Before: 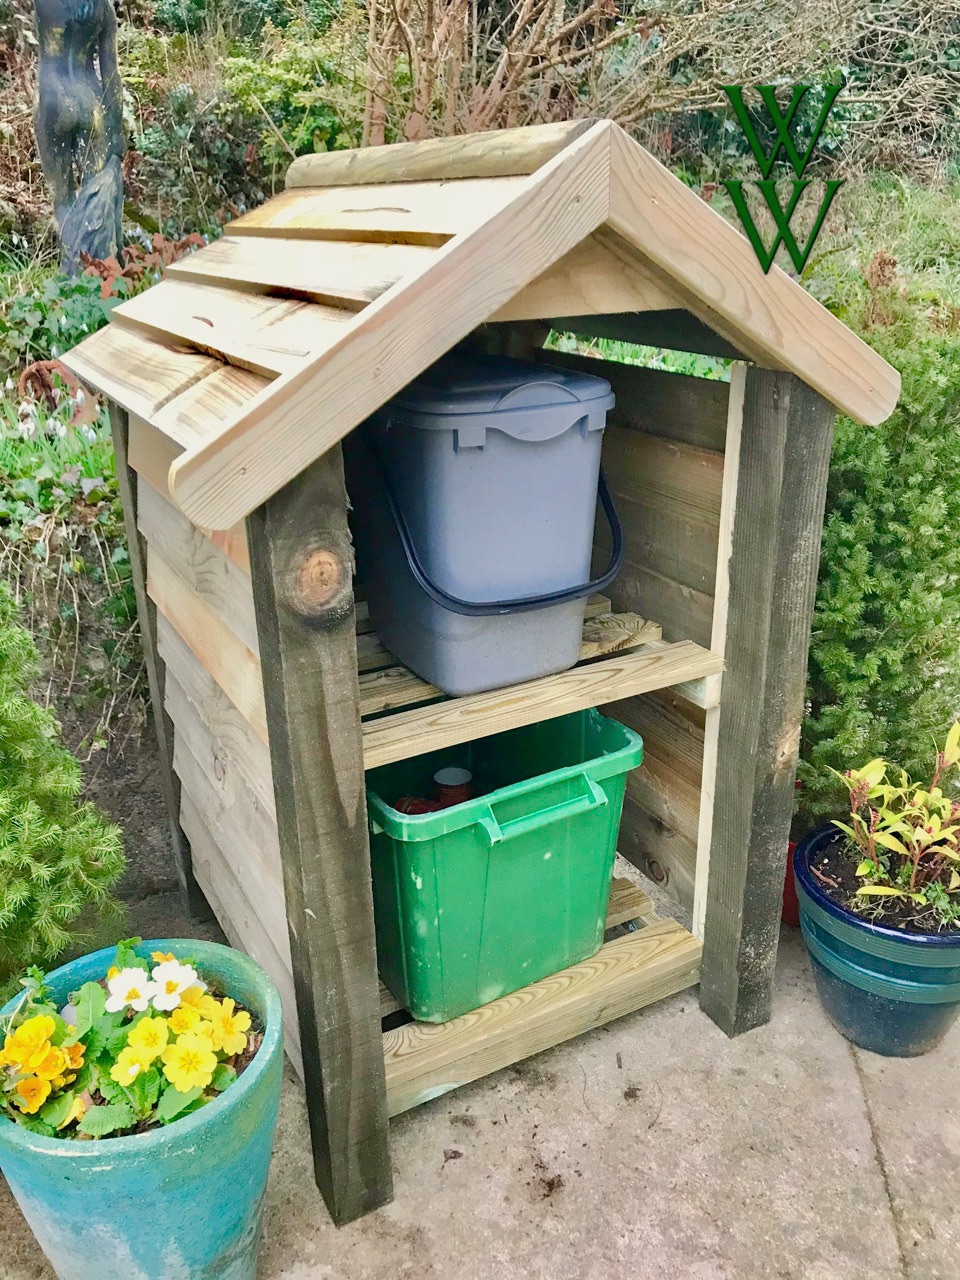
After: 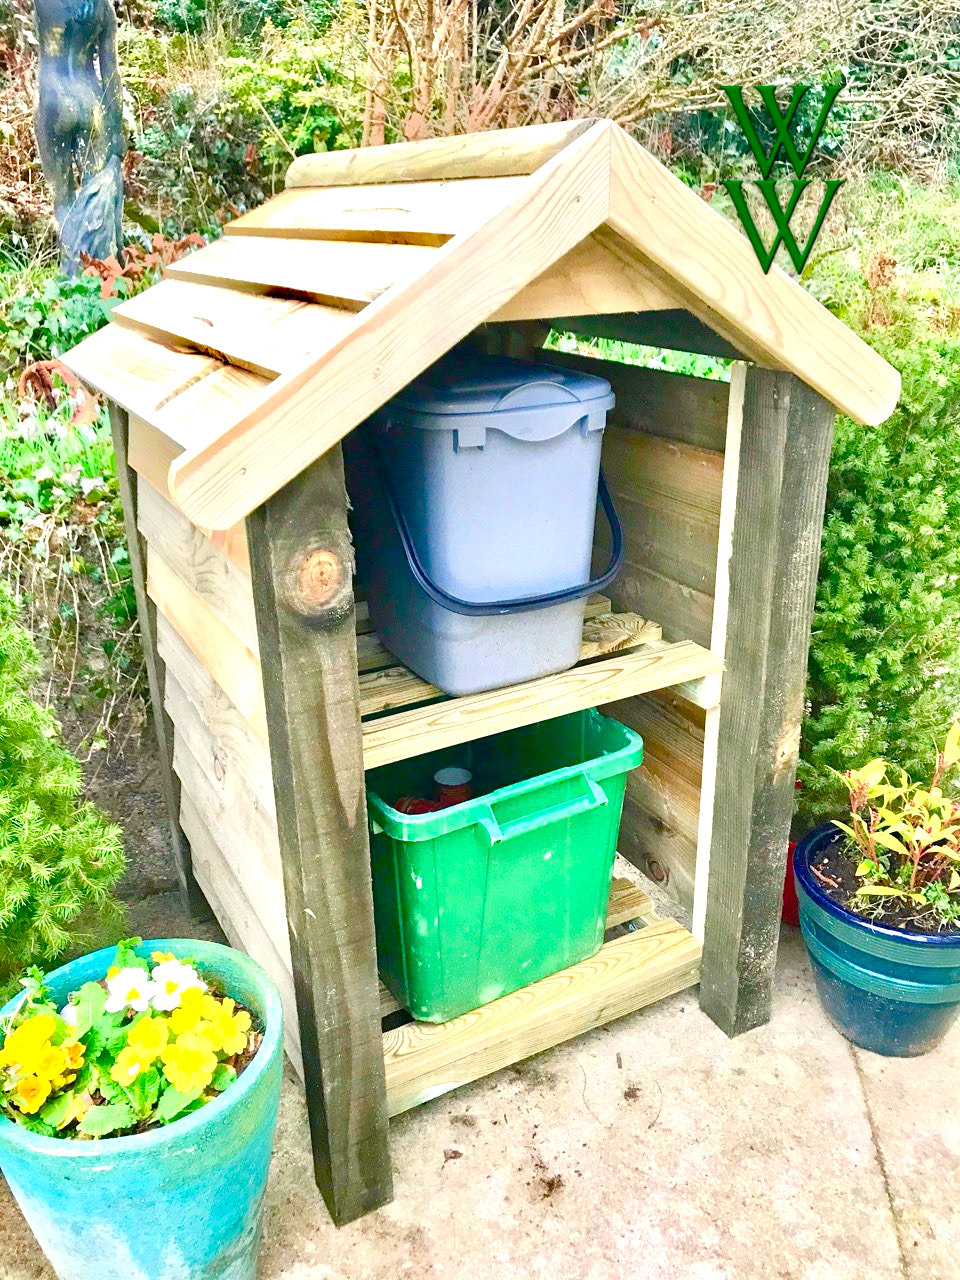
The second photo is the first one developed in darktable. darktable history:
exposure: exposure 0.945 EV, compensate highlight preservation false
color balance rgb: perceptual saturation grading › global saturation 25.094%, perceptual saturation grading › highlights -28.454%, perceptual saturation grading › shadows 33.645%
contrast brightness saturation: contrast 0.045, saturation 0.16
